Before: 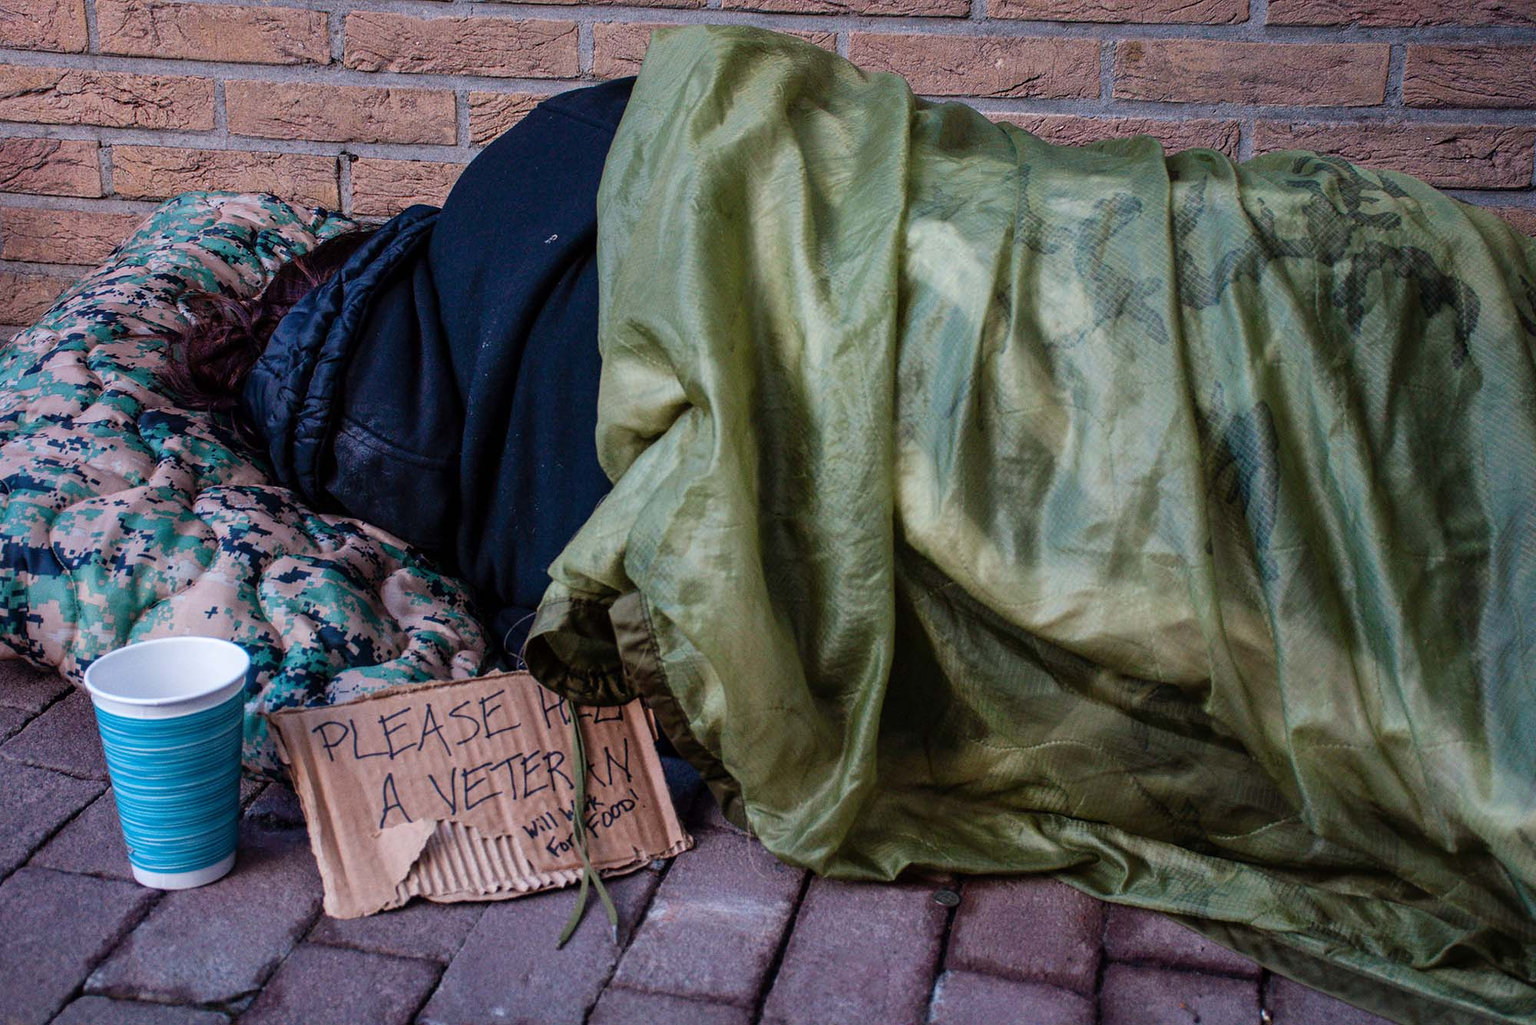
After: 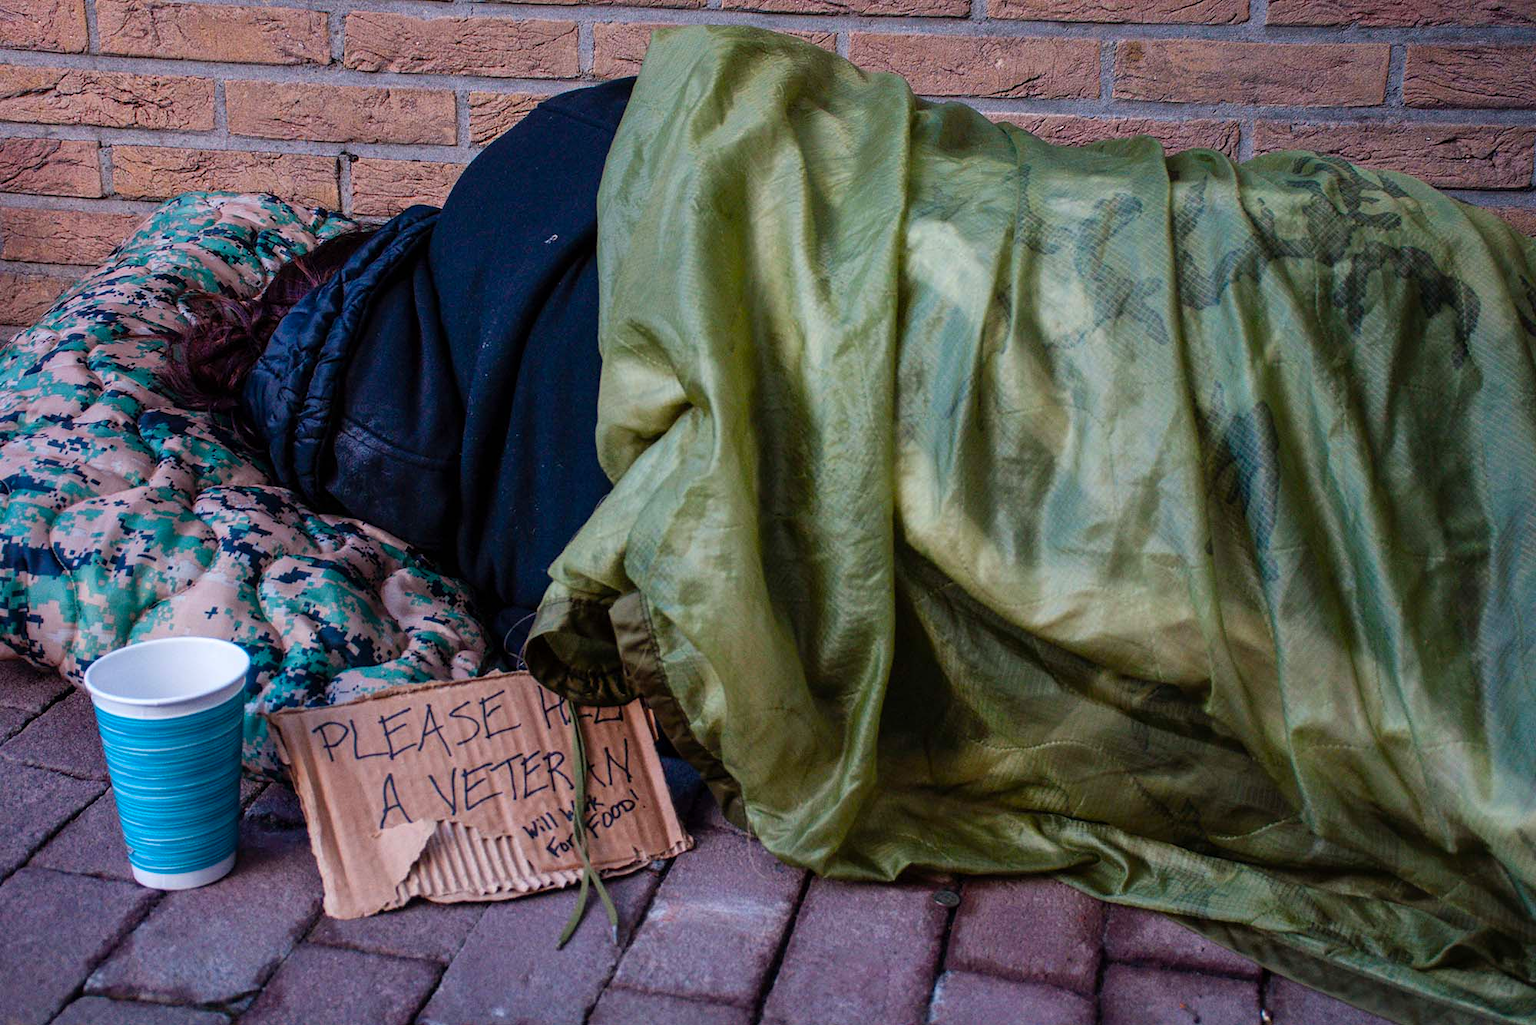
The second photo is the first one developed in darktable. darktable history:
color balance rgb: perceptual saturation grading › global saturation 25.758%
